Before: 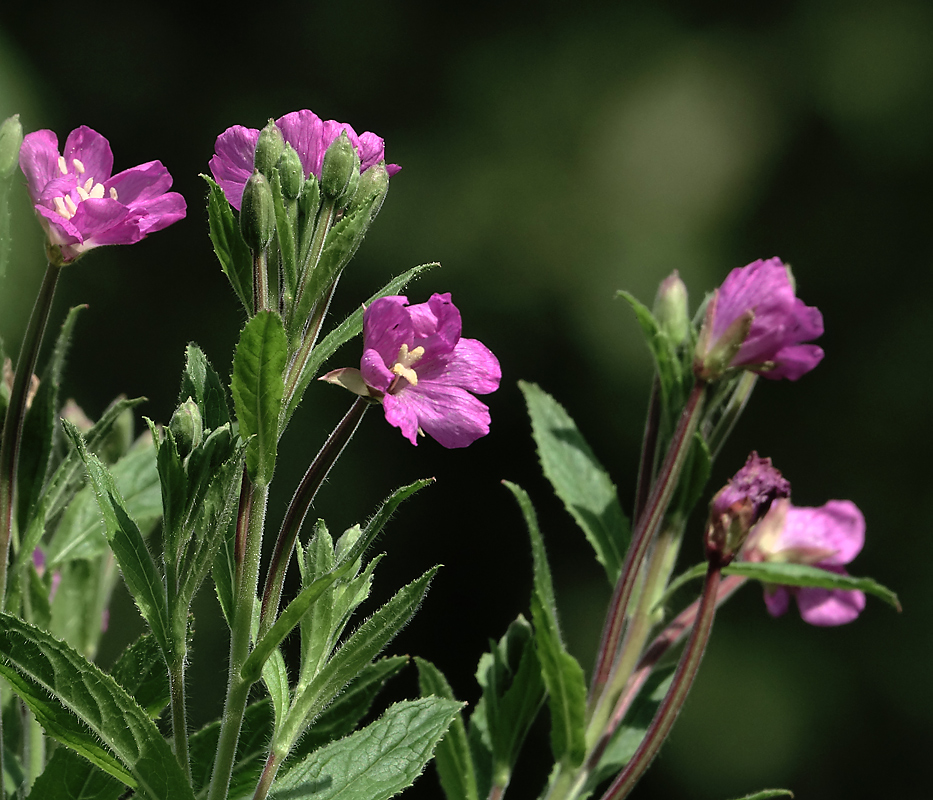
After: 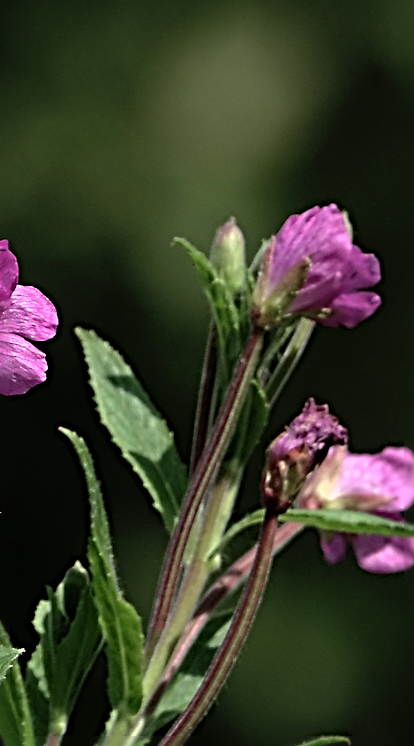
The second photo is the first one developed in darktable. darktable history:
crop: left 47.494%, top 6.642%, right 8.059%
sharpen: radius 3.642, amount 0.931
